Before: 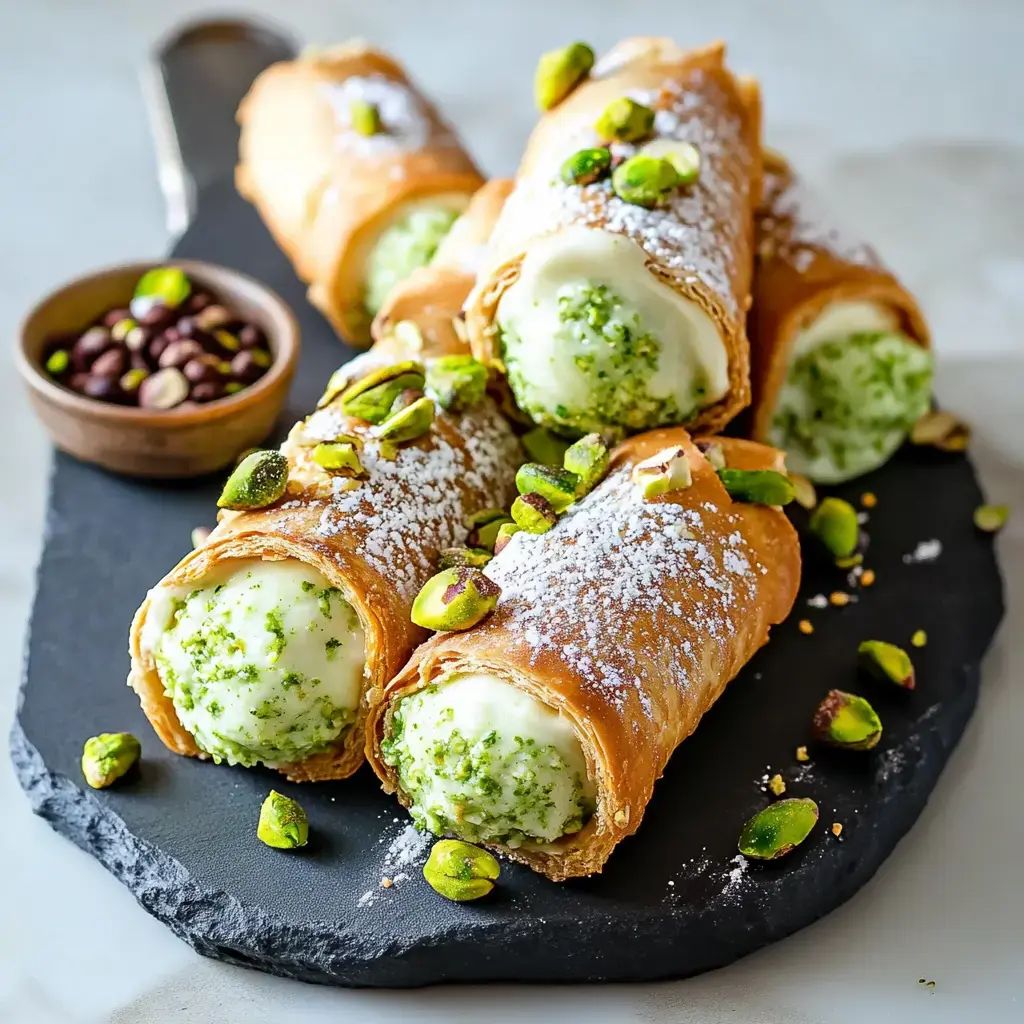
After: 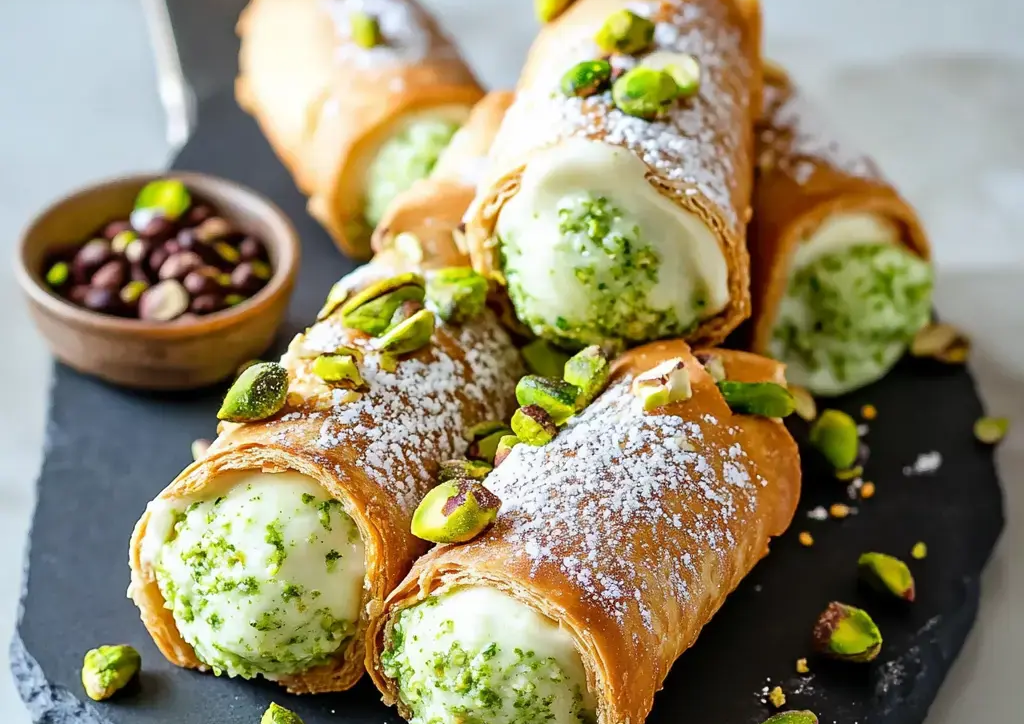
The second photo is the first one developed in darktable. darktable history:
crop and rotate: top 8.659%, bottom 20.555%
